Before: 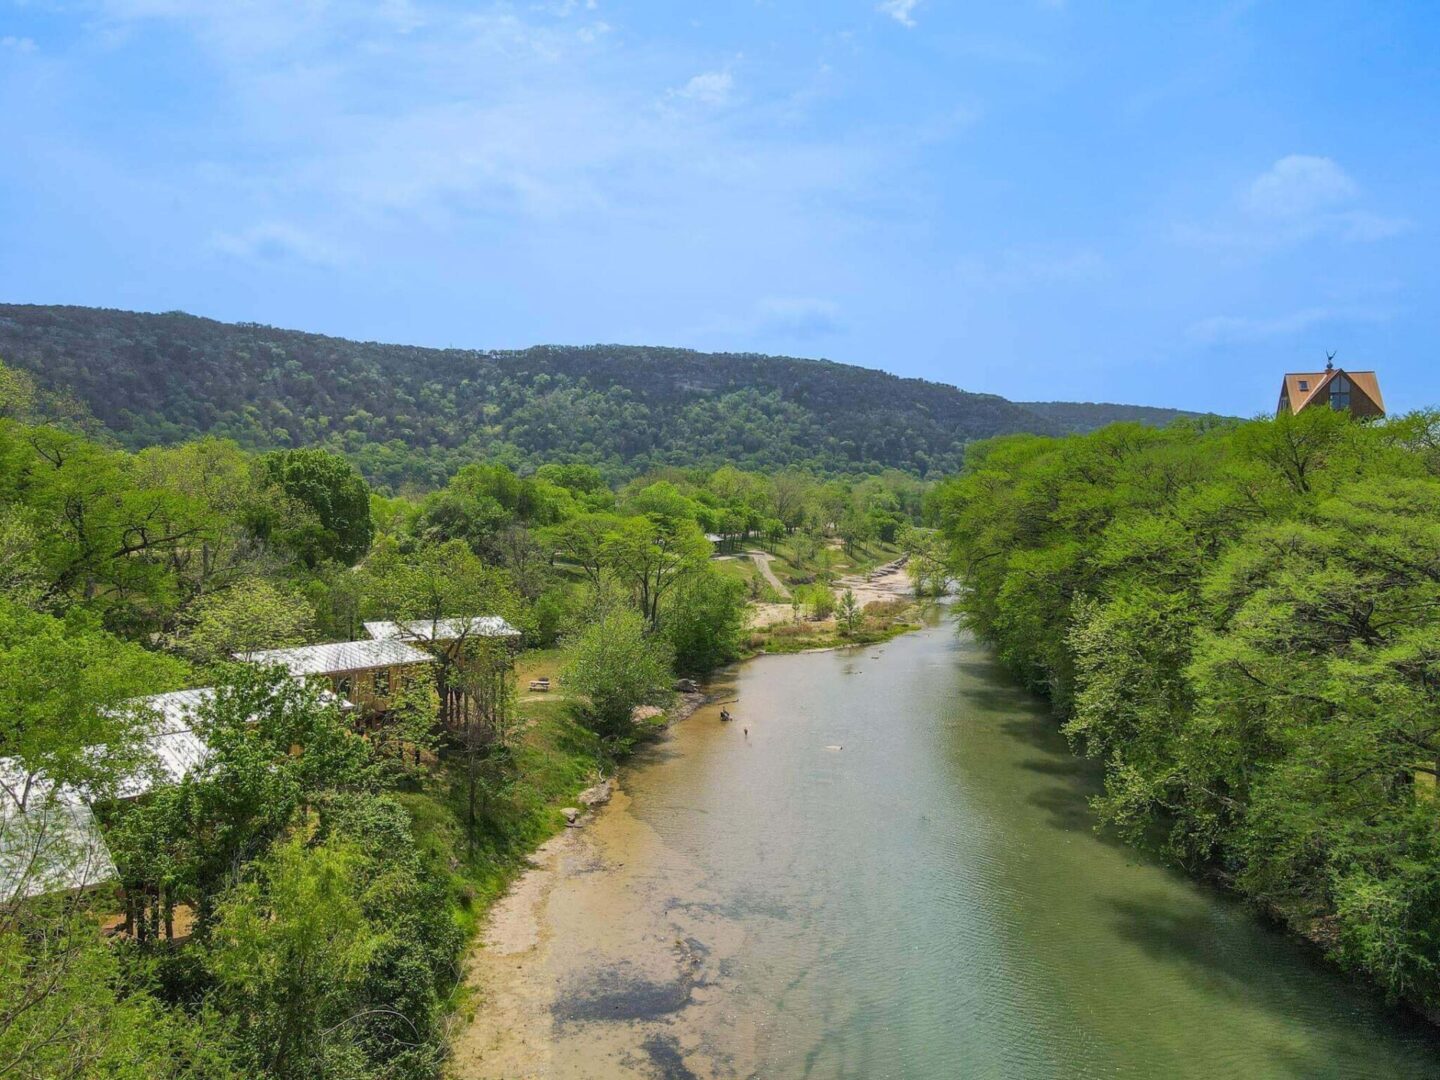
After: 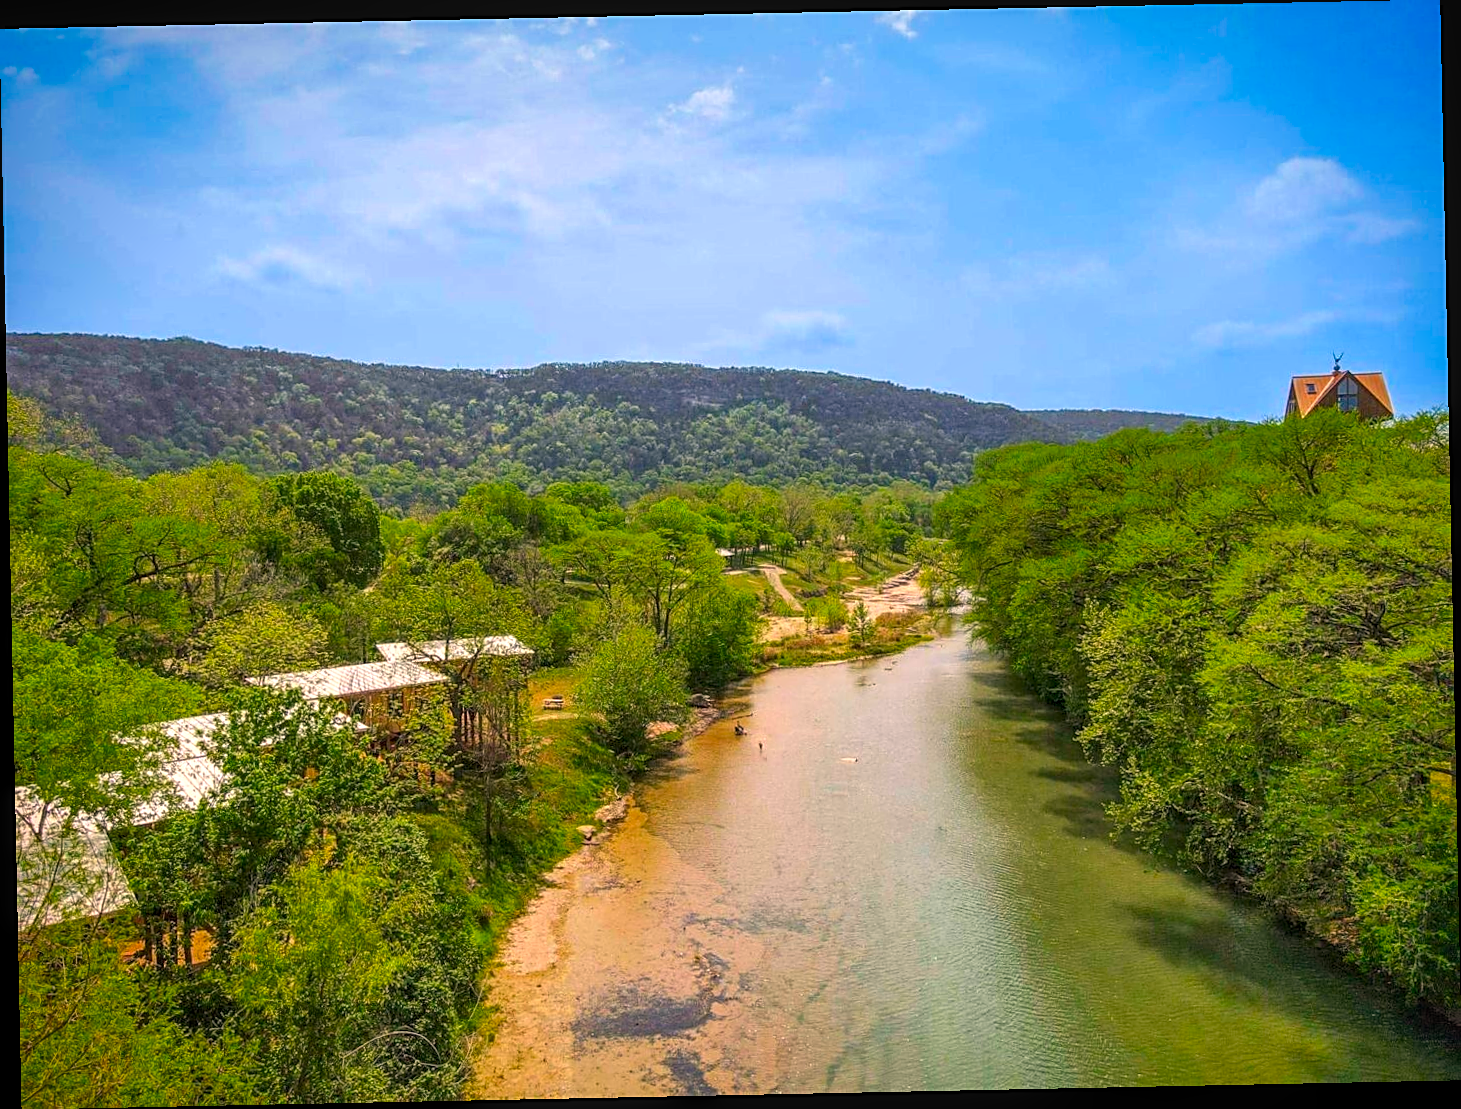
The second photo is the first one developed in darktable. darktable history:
white balance: red 1.127, blue 0.943
sharpen: on, module defaults
exposure: black level correction 0.001, exposure 0.5 EV, compensate exposure bias true, compensate highlight preservation false
vignetting: fall-off start 88.53%, fall-off radius 44.2%, saturation 0.376, width/height ratio 1.161
local contrast: on, module defaults
rotate and perspective: rotation -1.17°, automatic cropping off
color zones: curves: ch0 [(0, 0.425) (0.143, 0.422) (0.286, 0.42) (0.429, 0.419) (0.571, 0.419) (0.714, 0.42) (0.857, 0.422) (1, 0.425)]; ch1 [(0, 0.666) (0.143, 0.669) (0.286, 0.671) (0.429, 0.67) (0.571, 0.67) (0.714, 0.67) (0.857, 0.67) (1, 0.666)]
